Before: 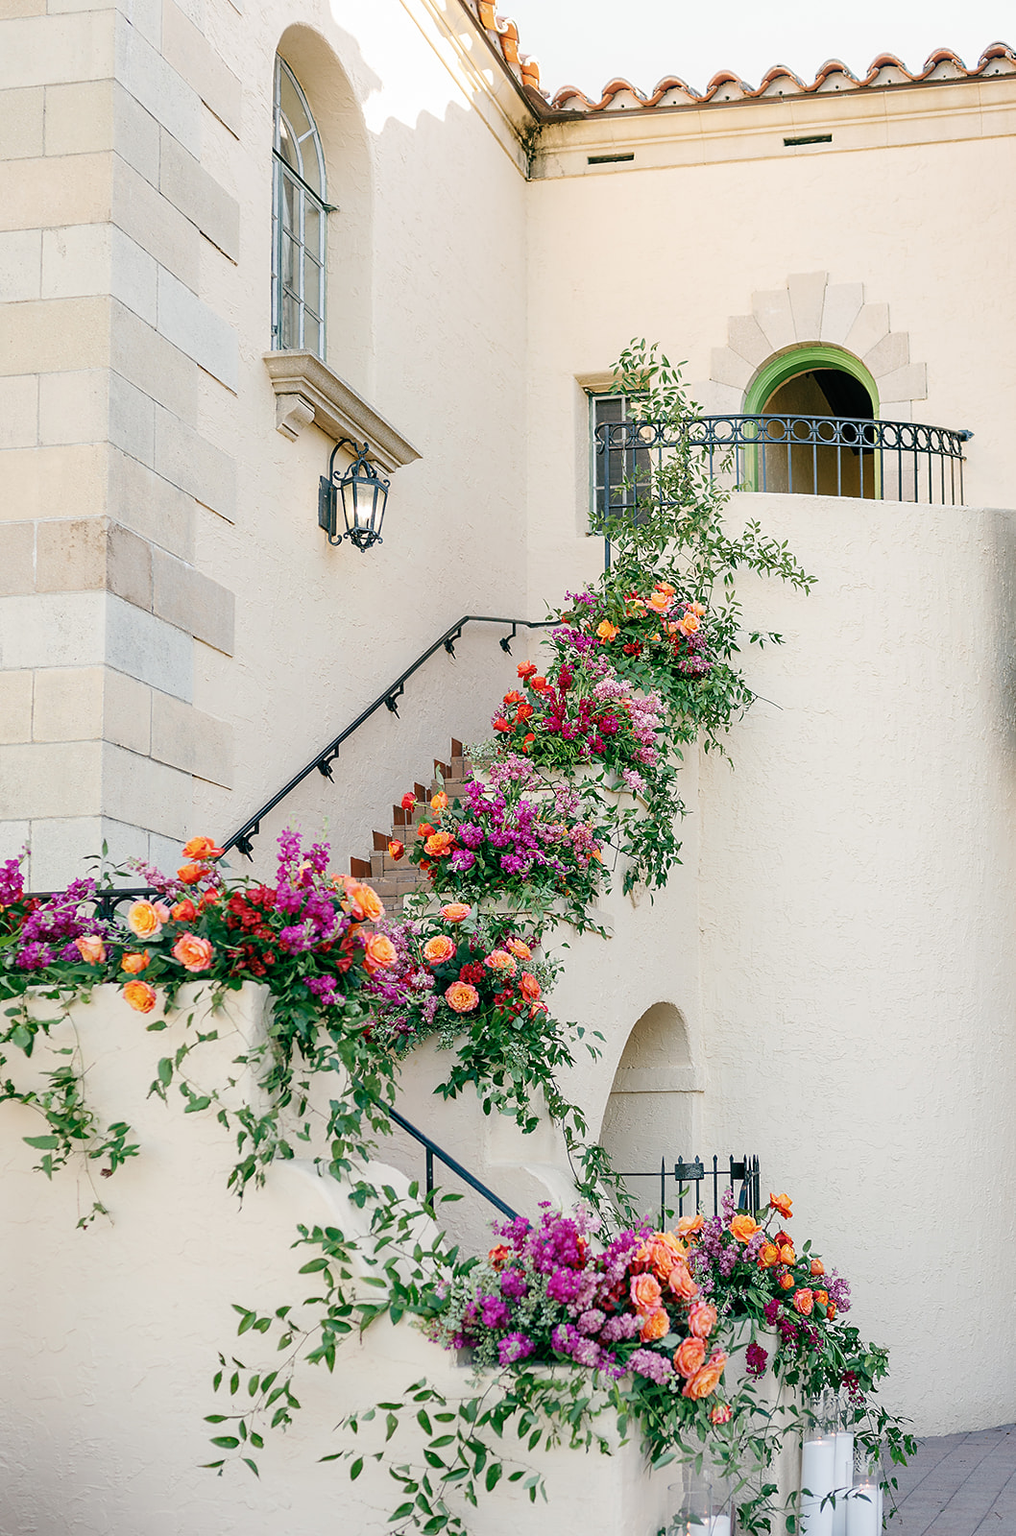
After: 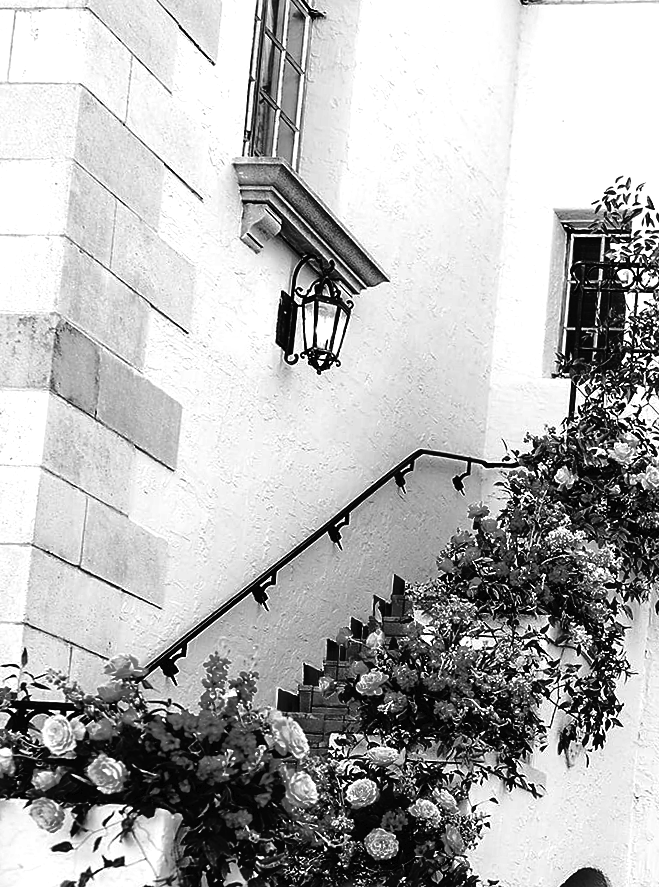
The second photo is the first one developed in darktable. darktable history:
contrast brightness saturation: brightness -1, saturation 1
sharpen: amount 0.2
tone curve: curves: ch0 [(0, 0) (0.003, 0.026) (0.011, 0.025) (0.025, 0.022) (0.044, 0.022) (0.069, 0.028) (0.1, 0.041) (0.136, 0.062) (0.177, 0.103) (0.224, 0.167) (0.277, 0.242) (0.335, 0.343) (0.399, 0.452) (0.468, 0.539) (0.543, 0.614) (0.623, 0.683) (0.709, 0.749) (0.801, 0.827) (0.898, 0.918) (1, 1)], preserve colors none
white balance: red 1.138, green 0.996, blue 0.812
crop and rotate: angle -4.99°, left 2.122%, top 6.945%, right 27.566%, bottom 30.519%
exposure: black level correction 0, exposure 0.5 EV, compensate exposure bias true, compensate highlight preservation false
monochrome: on, module defaults
